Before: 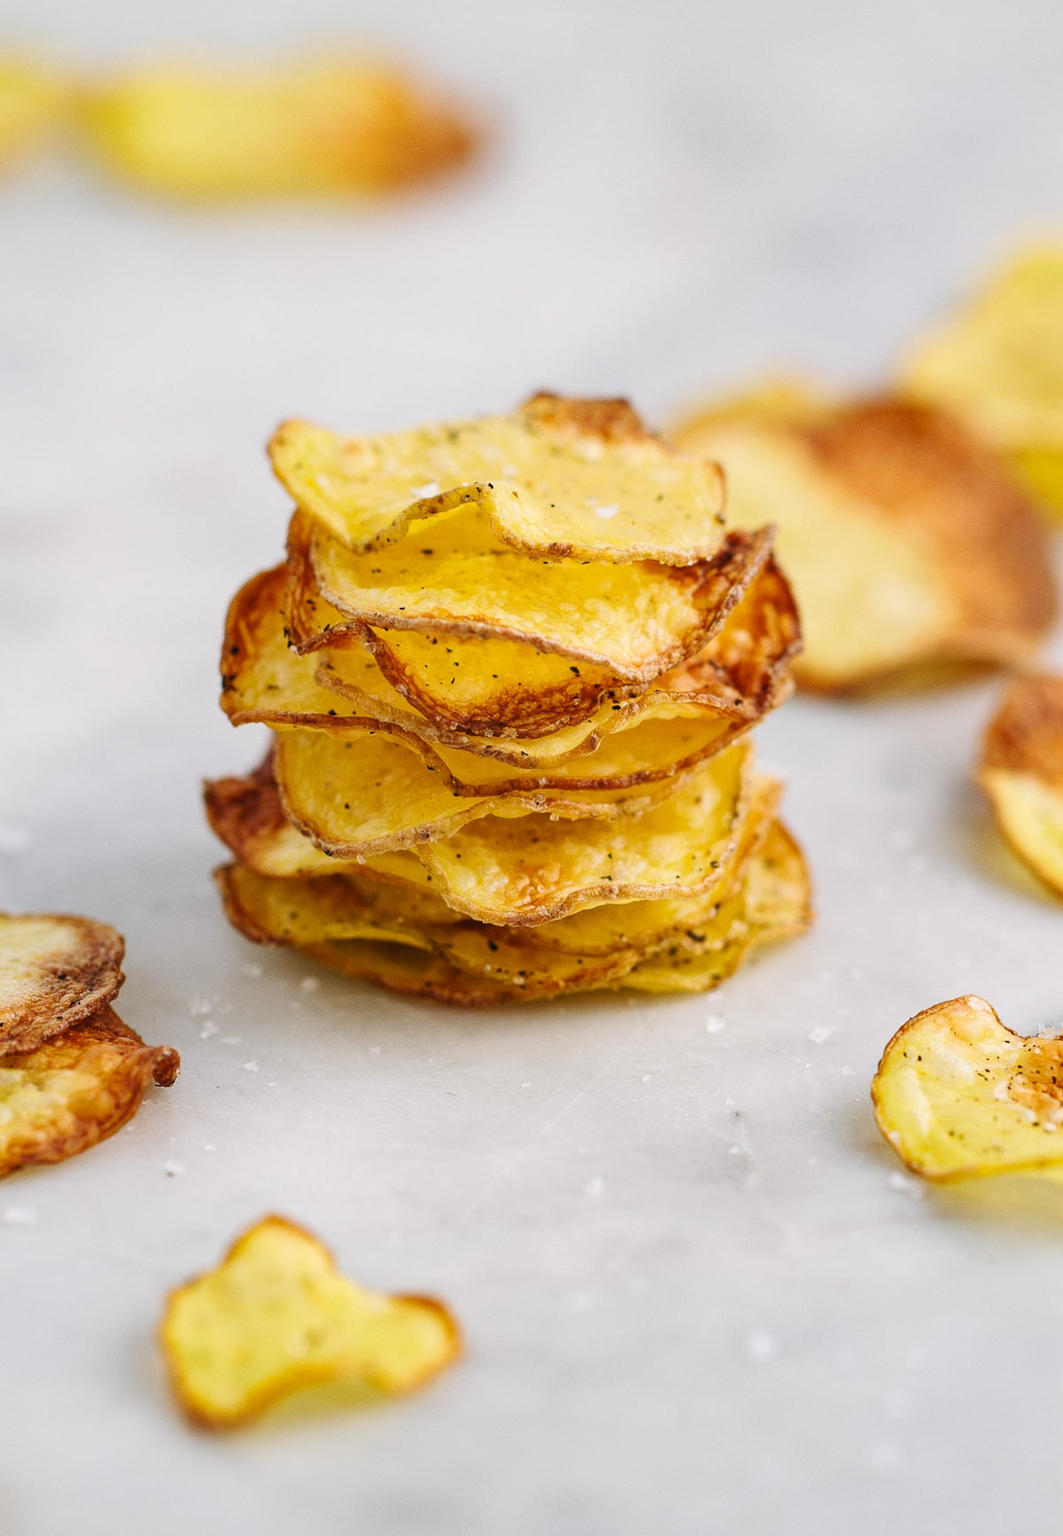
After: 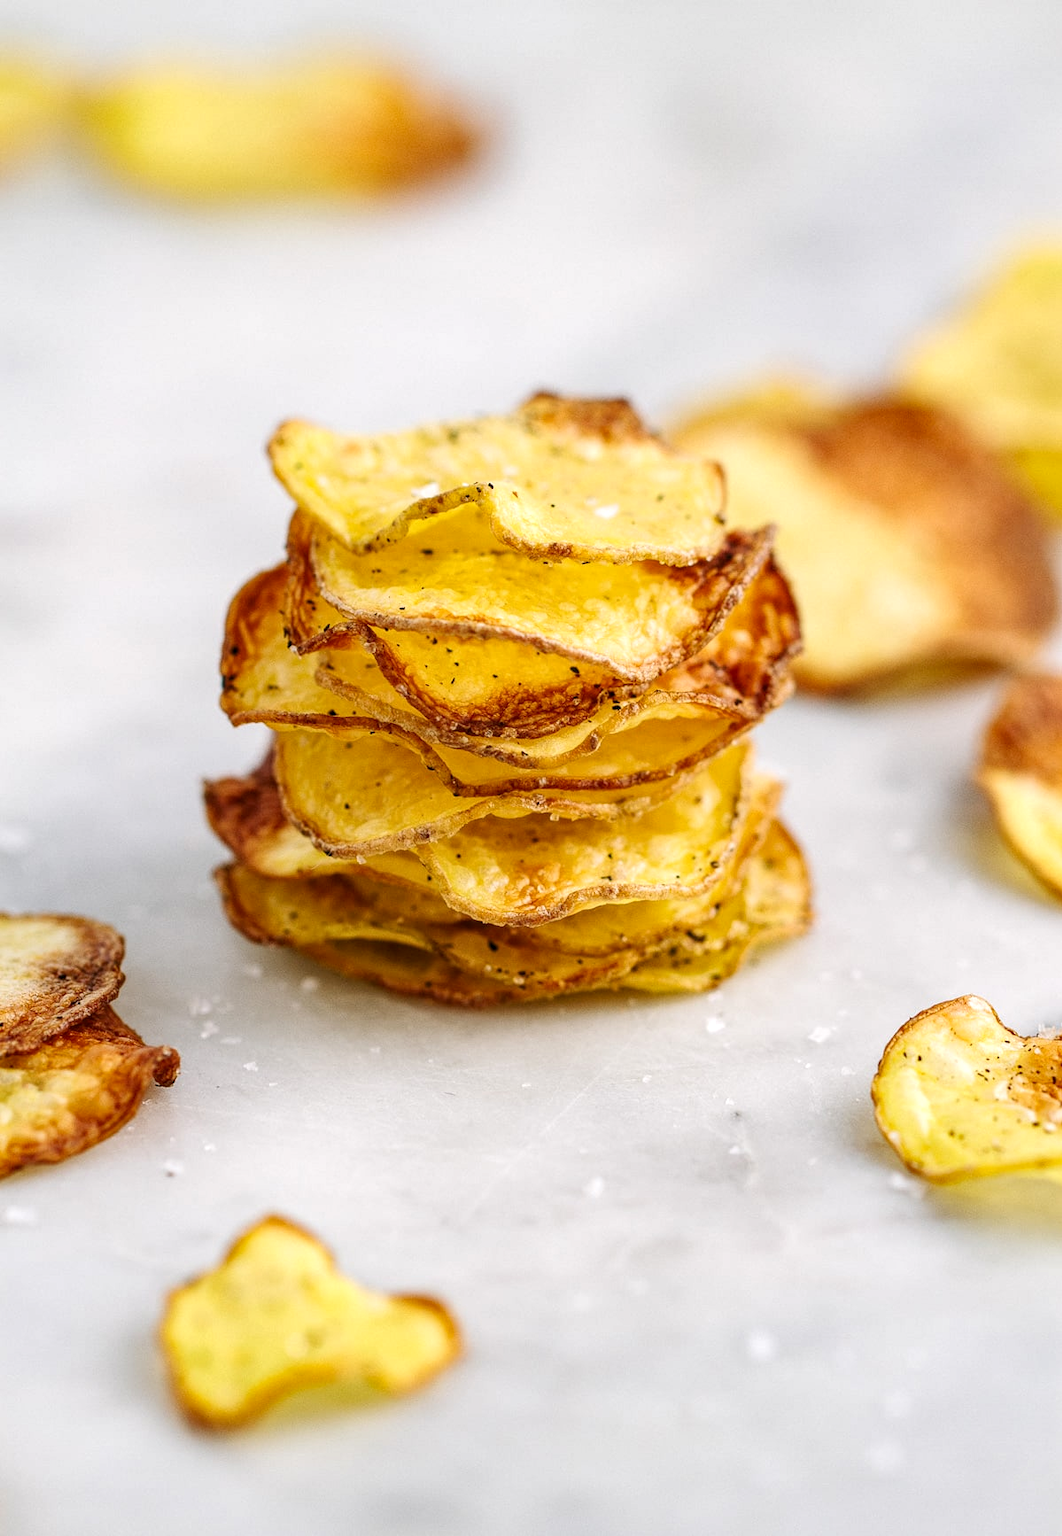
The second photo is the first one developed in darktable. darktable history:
local contrast: on, module defaults
exposure: exposure 0.195 EV, compensate exposure bias true, compensate highlight preservation false
